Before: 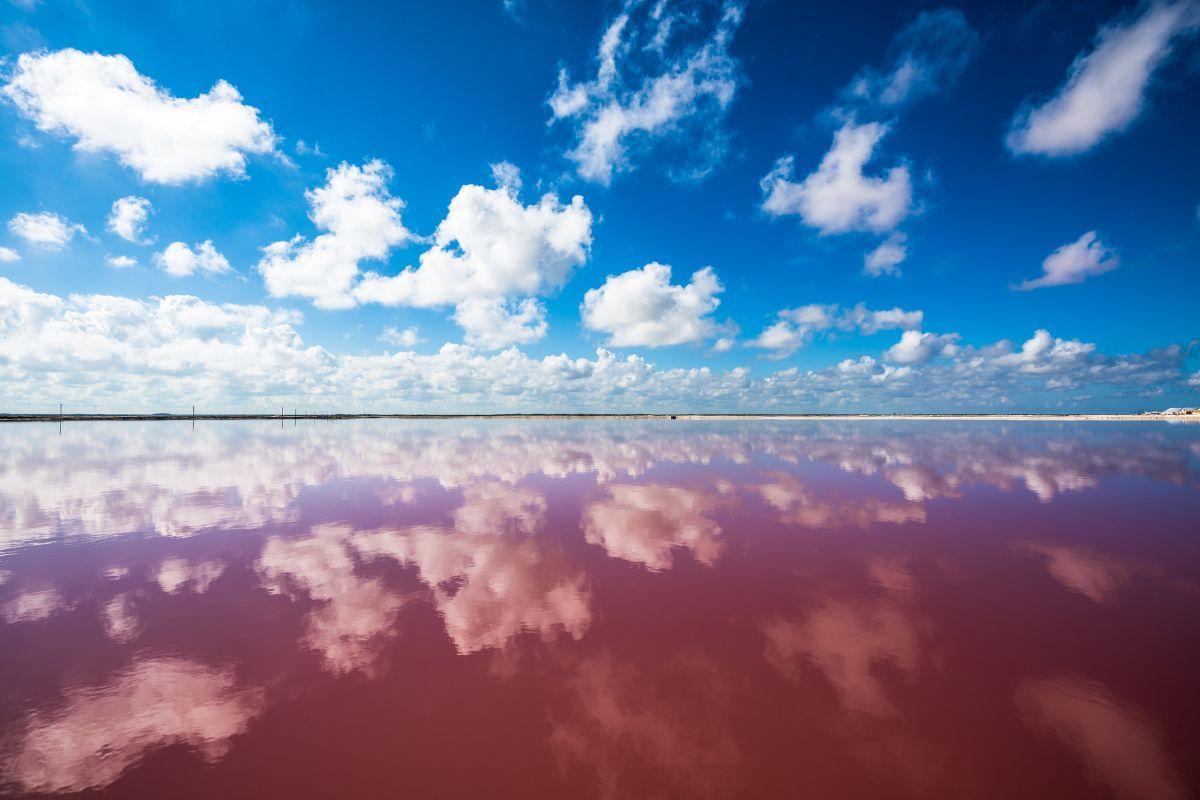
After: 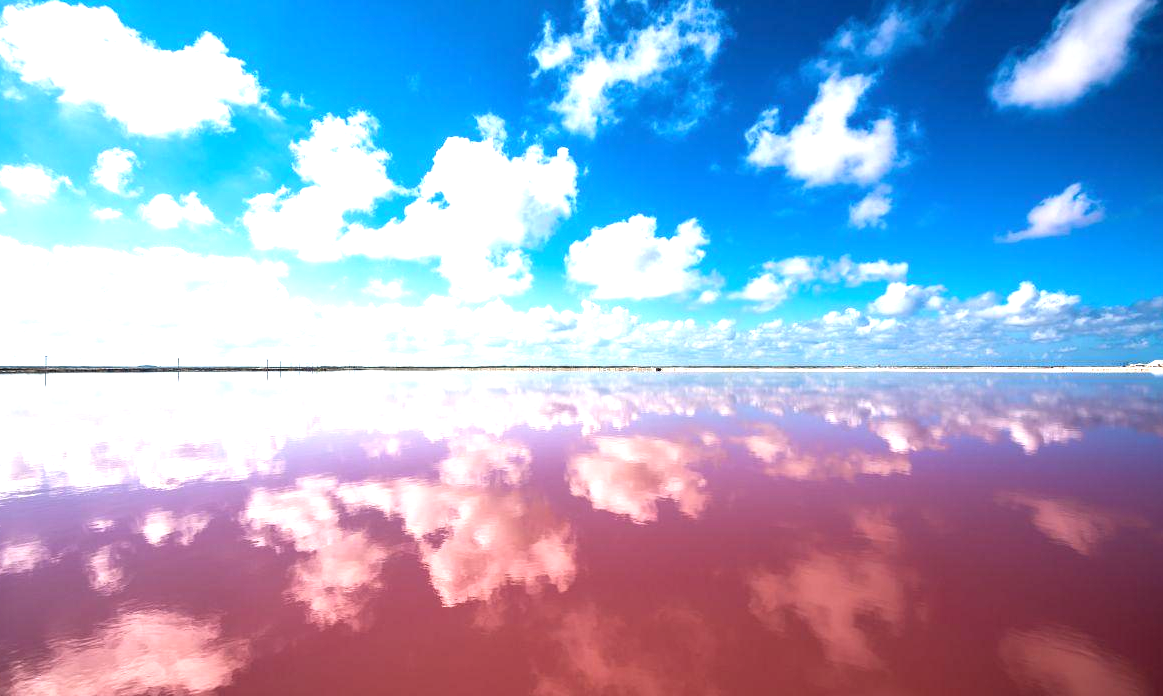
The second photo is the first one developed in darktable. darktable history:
exposure: exposure 1 EV, compensate exposure bias true, compensate highlight preservation false
tone equalizer: on, module defaults
crop: left 1.258%, top 6.092%, right 1.749%, bottom 6.797%
